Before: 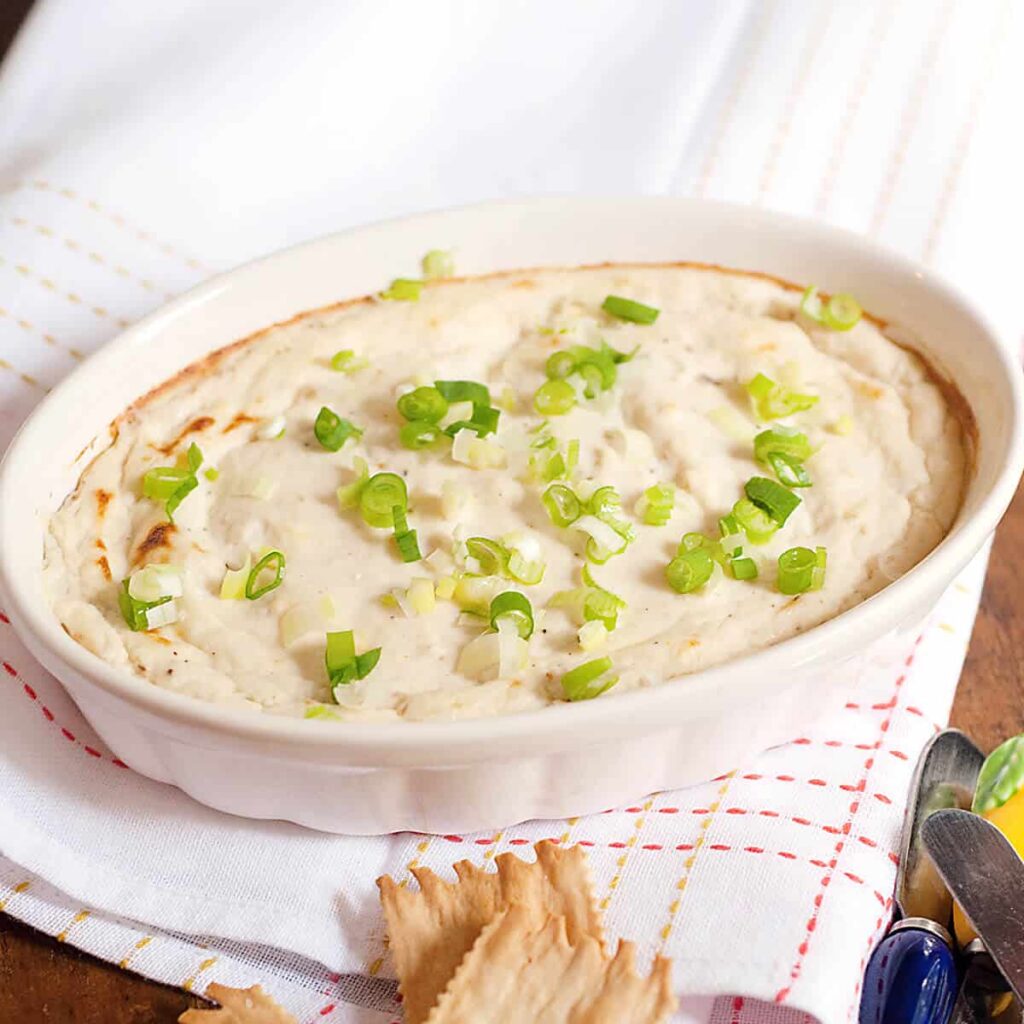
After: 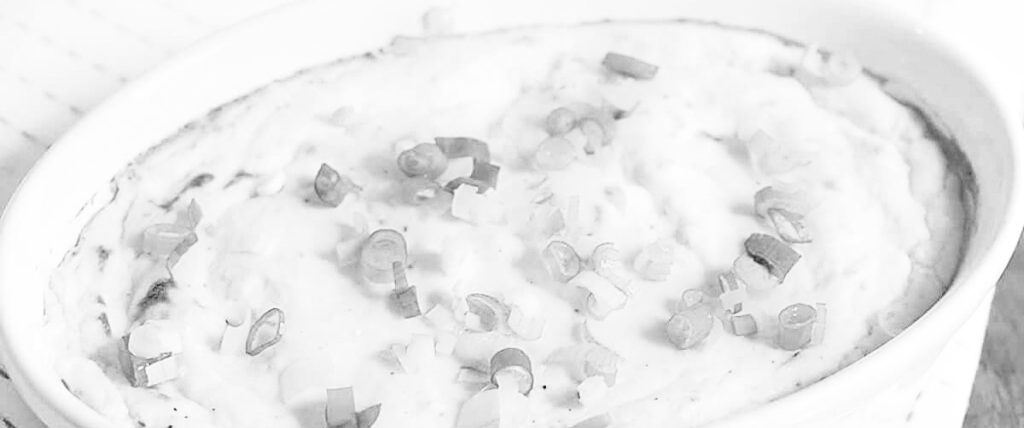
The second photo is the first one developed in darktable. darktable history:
crop and rotate: top 23.84%, bottom 34.294%
monochrome: a 16.06, b 15.48, size 1
local contrast: highlights 100%, shadows 100%, detail 120%, midtone range 0.2
base curve: curves: ch0 [(0, 0) (0.028, 0.03) (0.121, 0.232) (0.46, 0.748) (0.859, 0.968) (1, 1)]
